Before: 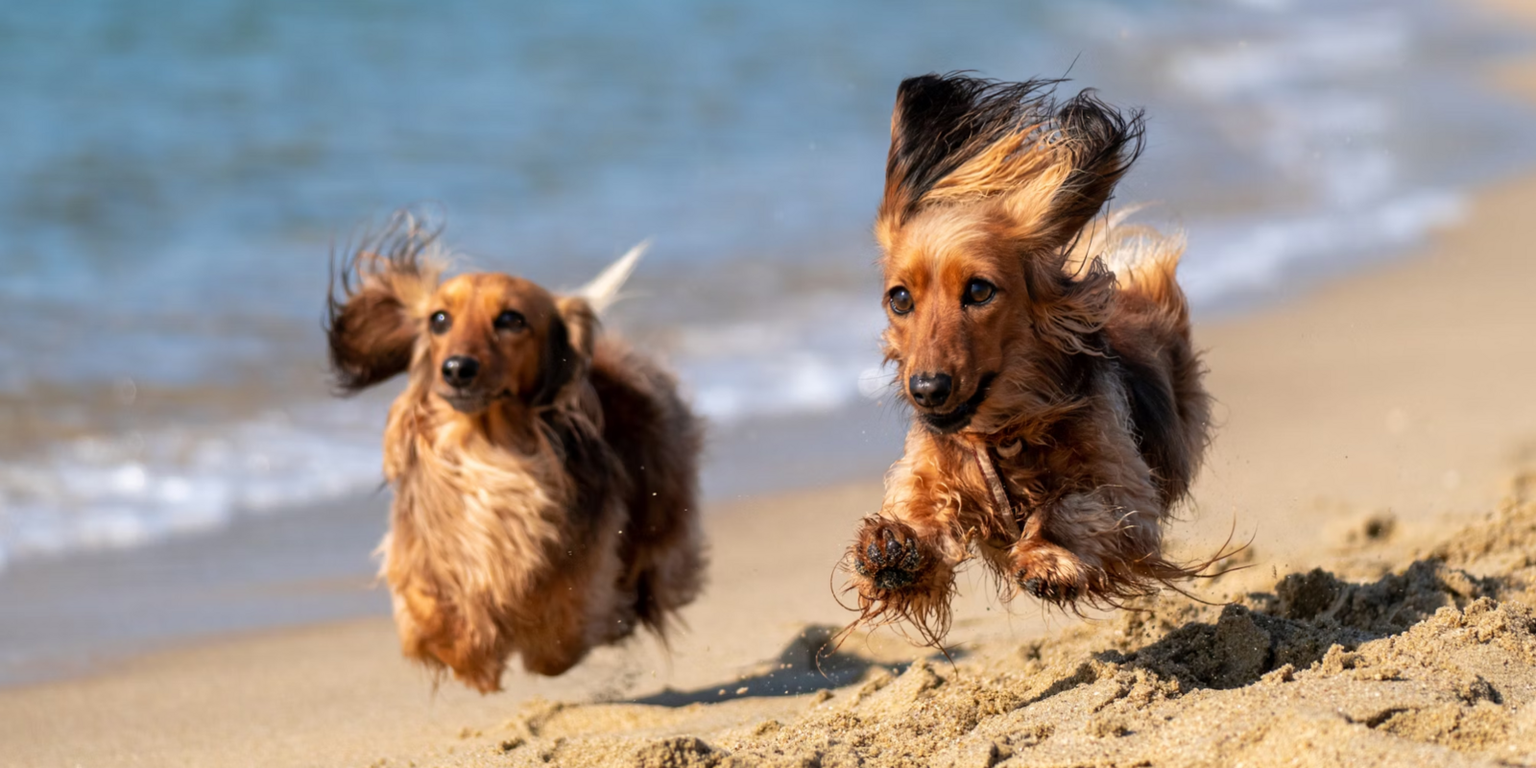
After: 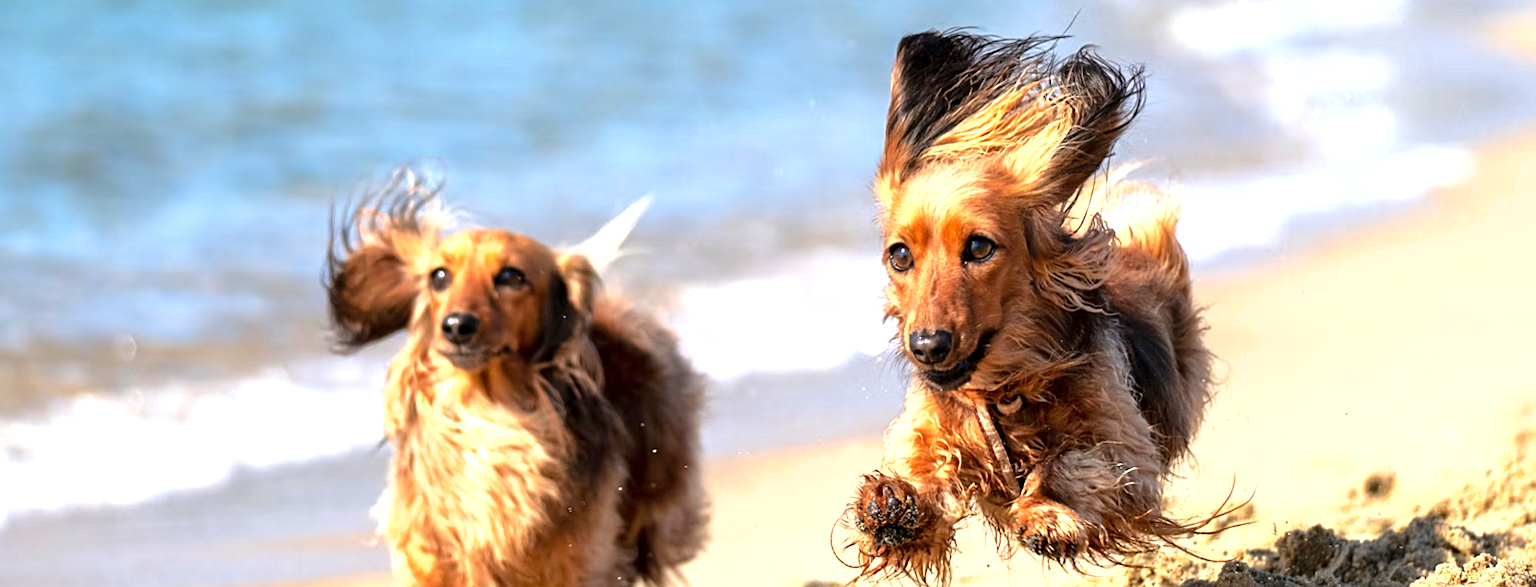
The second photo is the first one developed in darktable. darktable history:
sharpen: on, module defaults
crop: top 5.717%, bottom 17.738%
shadows and highlights: shadows -20.06, white point adjustment -1.84, highlights -35.05
exposure: black level correction 0, exposure 1.2 EV, compensate exposure bias true, compensate highlight preservation false
